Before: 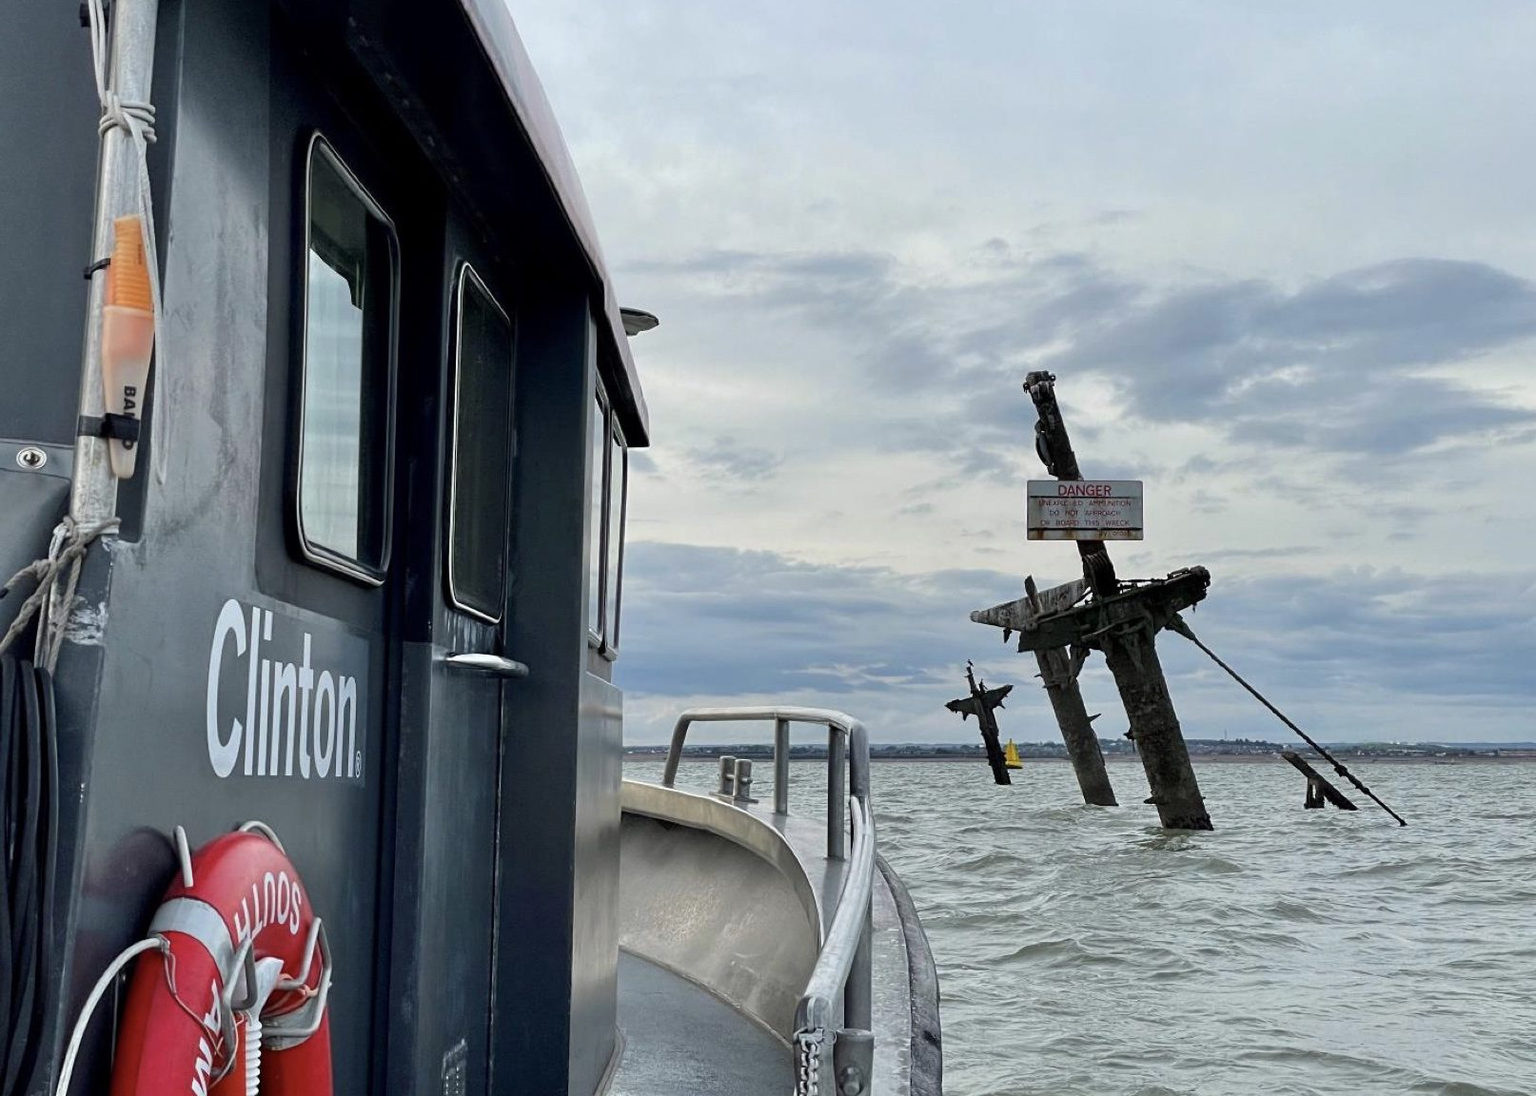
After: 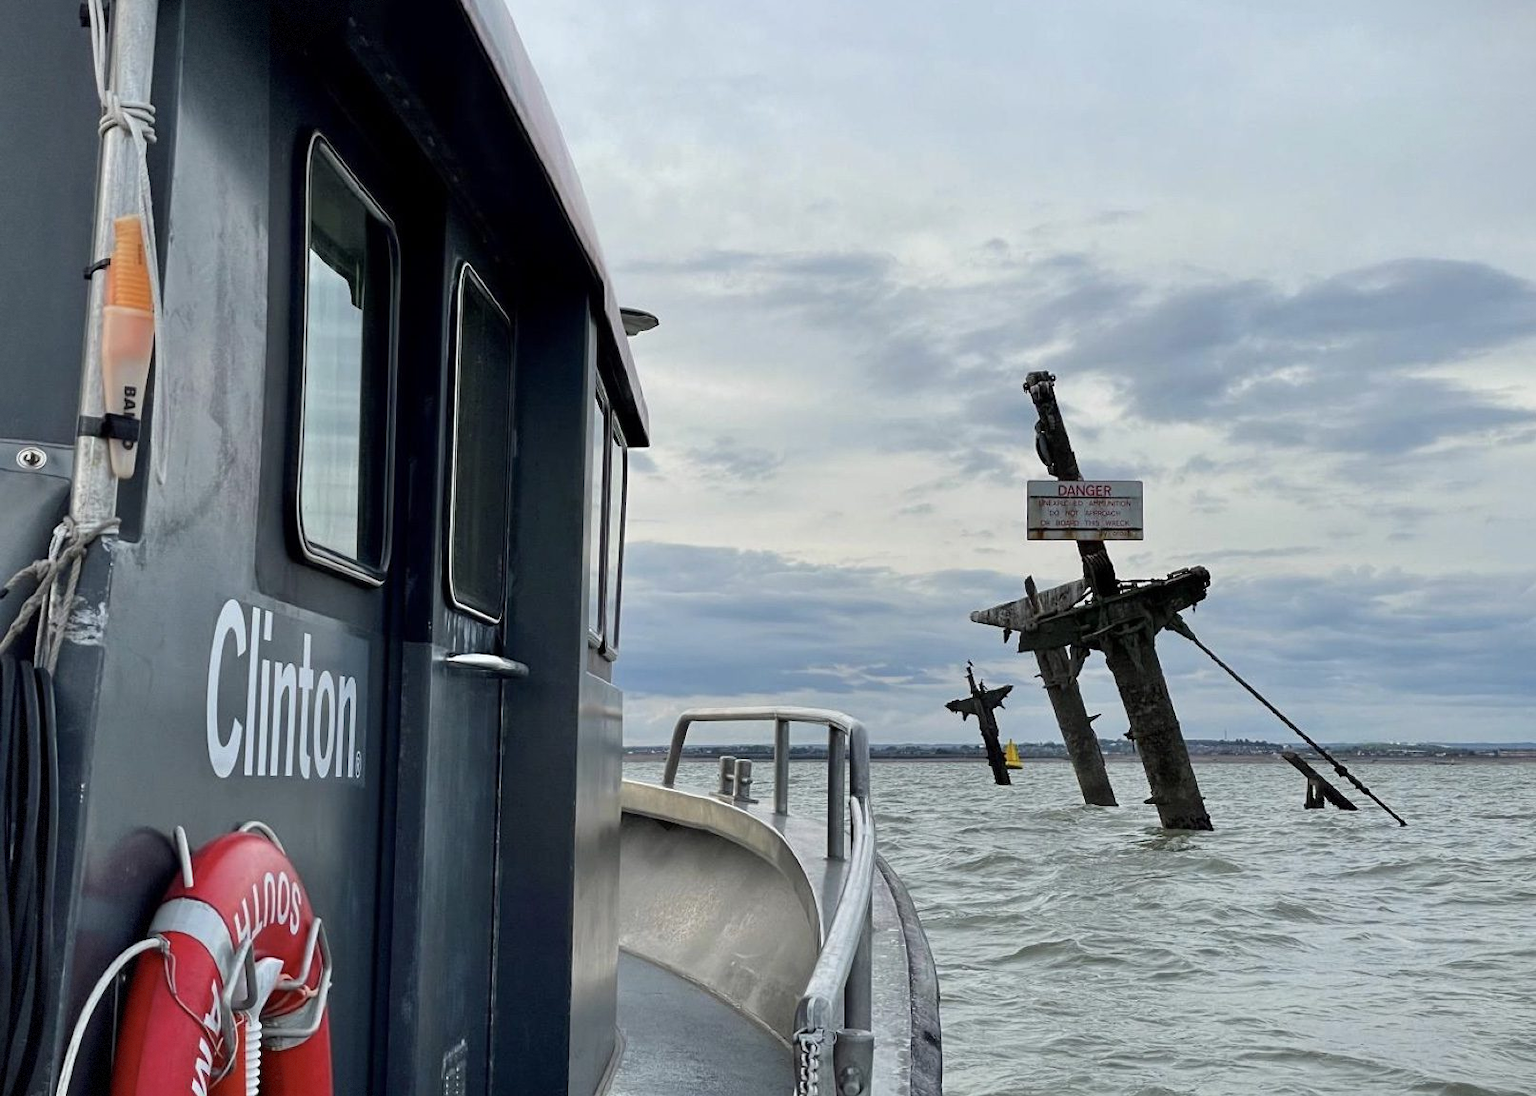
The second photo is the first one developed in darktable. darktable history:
vignetting: fall-off start 100%, fall-off radius 71%, brightness -0.434, saturation -0.2, width/height ratio 1.178, dithering 8-bit output, unbound false
